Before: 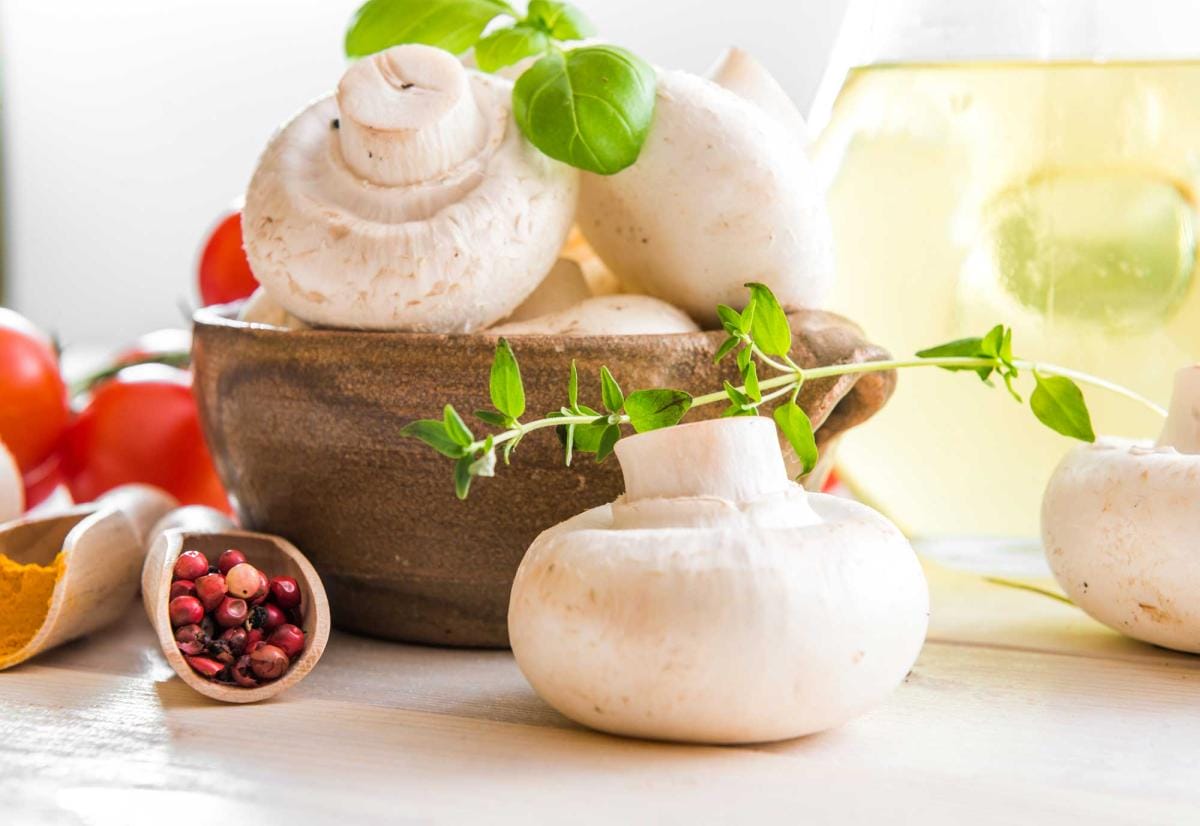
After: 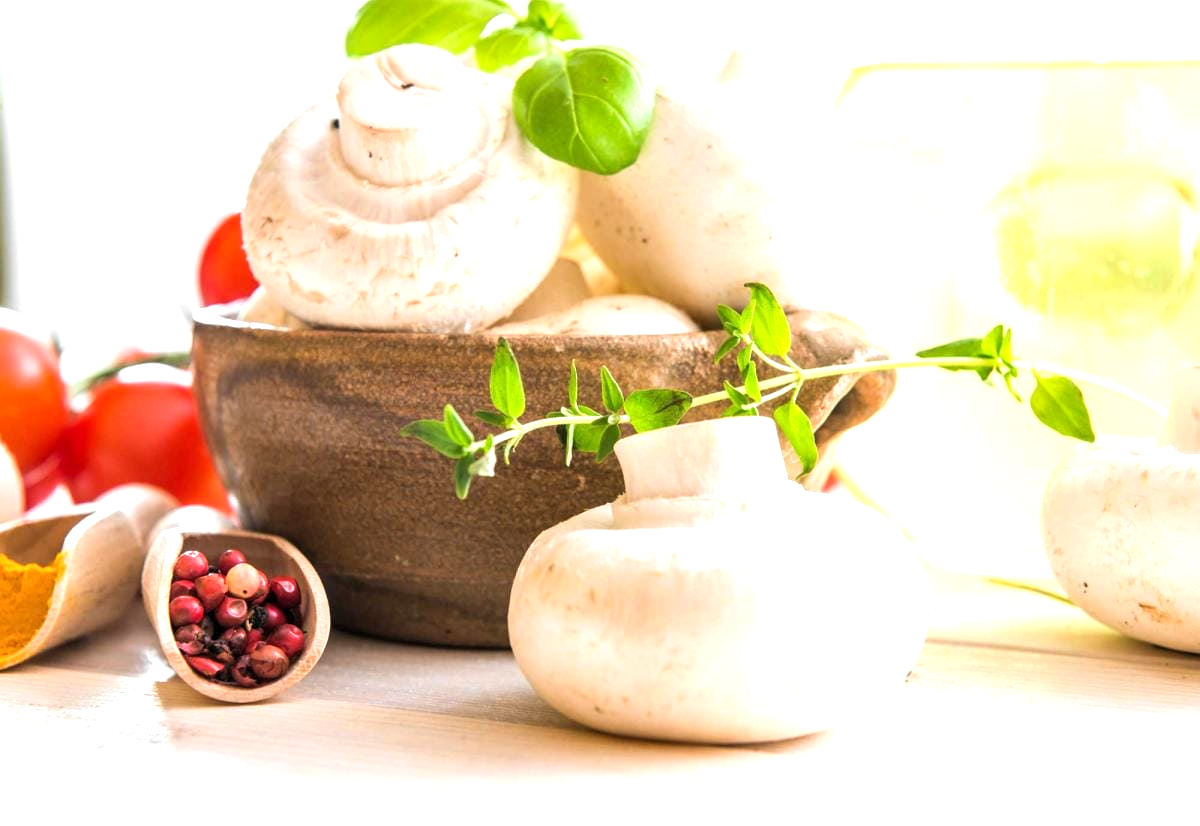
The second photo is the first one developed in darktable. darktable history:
exposure: black level correction 0, exposure 0.5 EV, compensate highlight preservation false
levels: levels [0.016, 0.484, 0.953]
